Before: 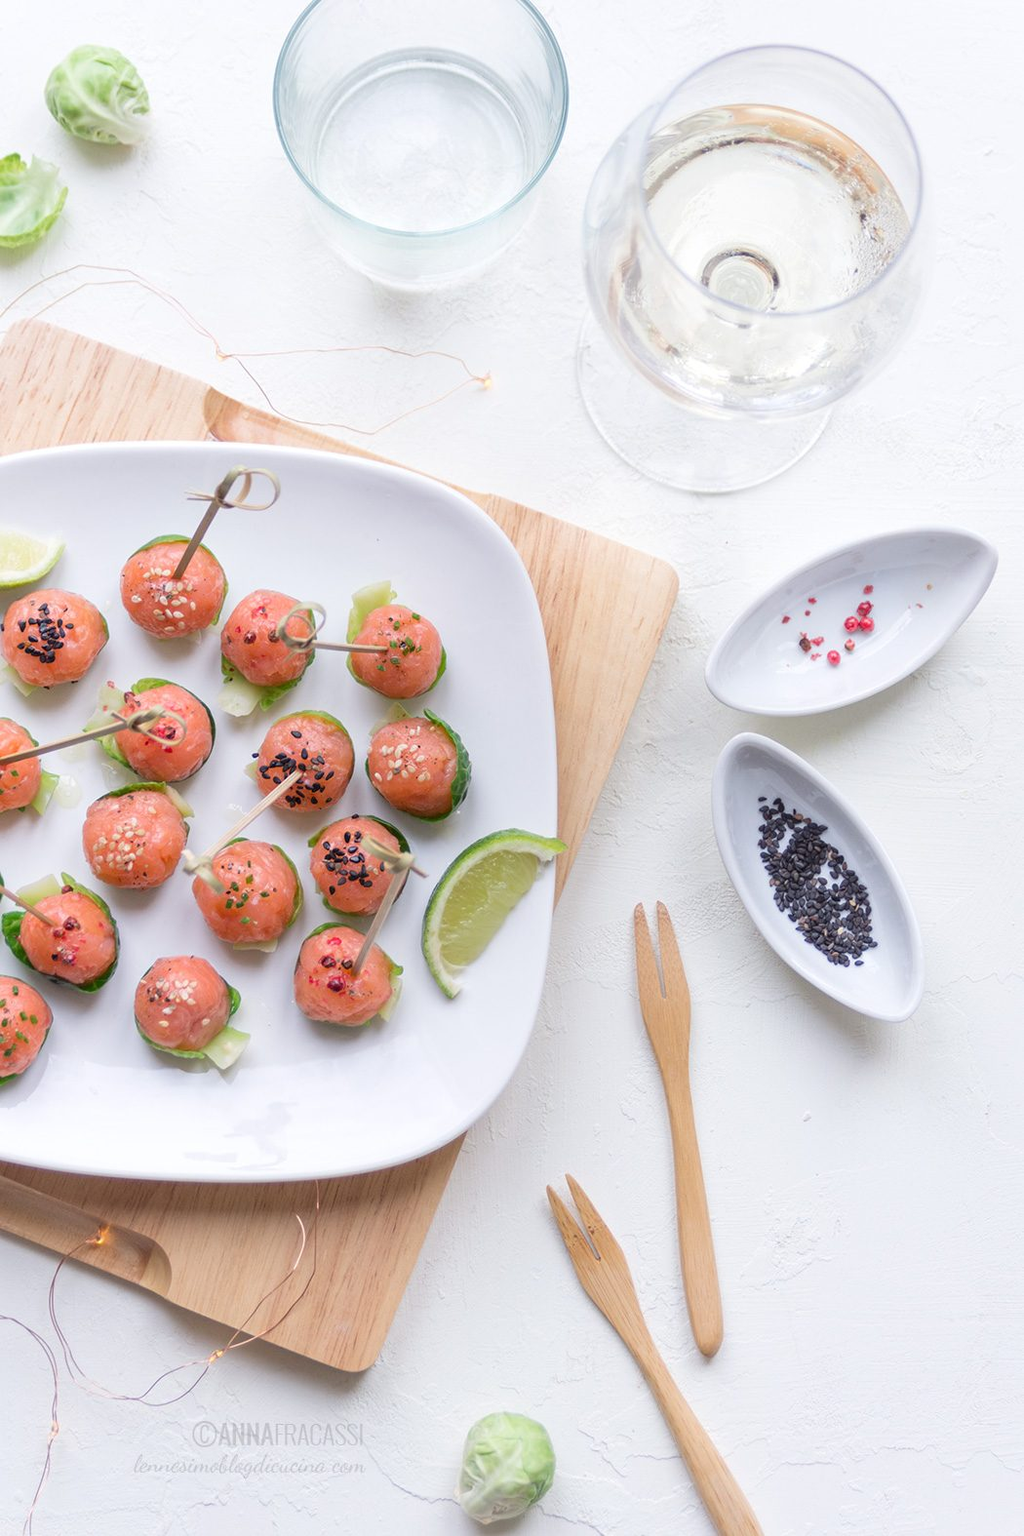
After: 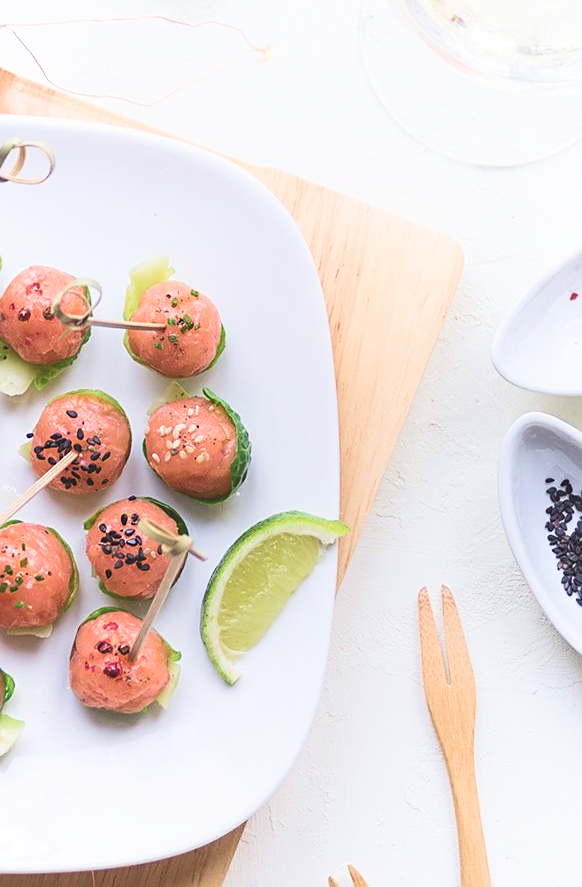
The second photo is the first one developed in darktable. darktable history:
velvia: strength 44.61%
crop and rotate: left 22.18%, top 21.65%, right 22.302%, bottom 22.013%
shadows and highlights: shadows -63.97, white point adjustment -5.11, highlights 60.02
sharpen: on, module defaults
exposure: black level correction -0.027, compensate exposure bias true, compensate highlight preservation false
